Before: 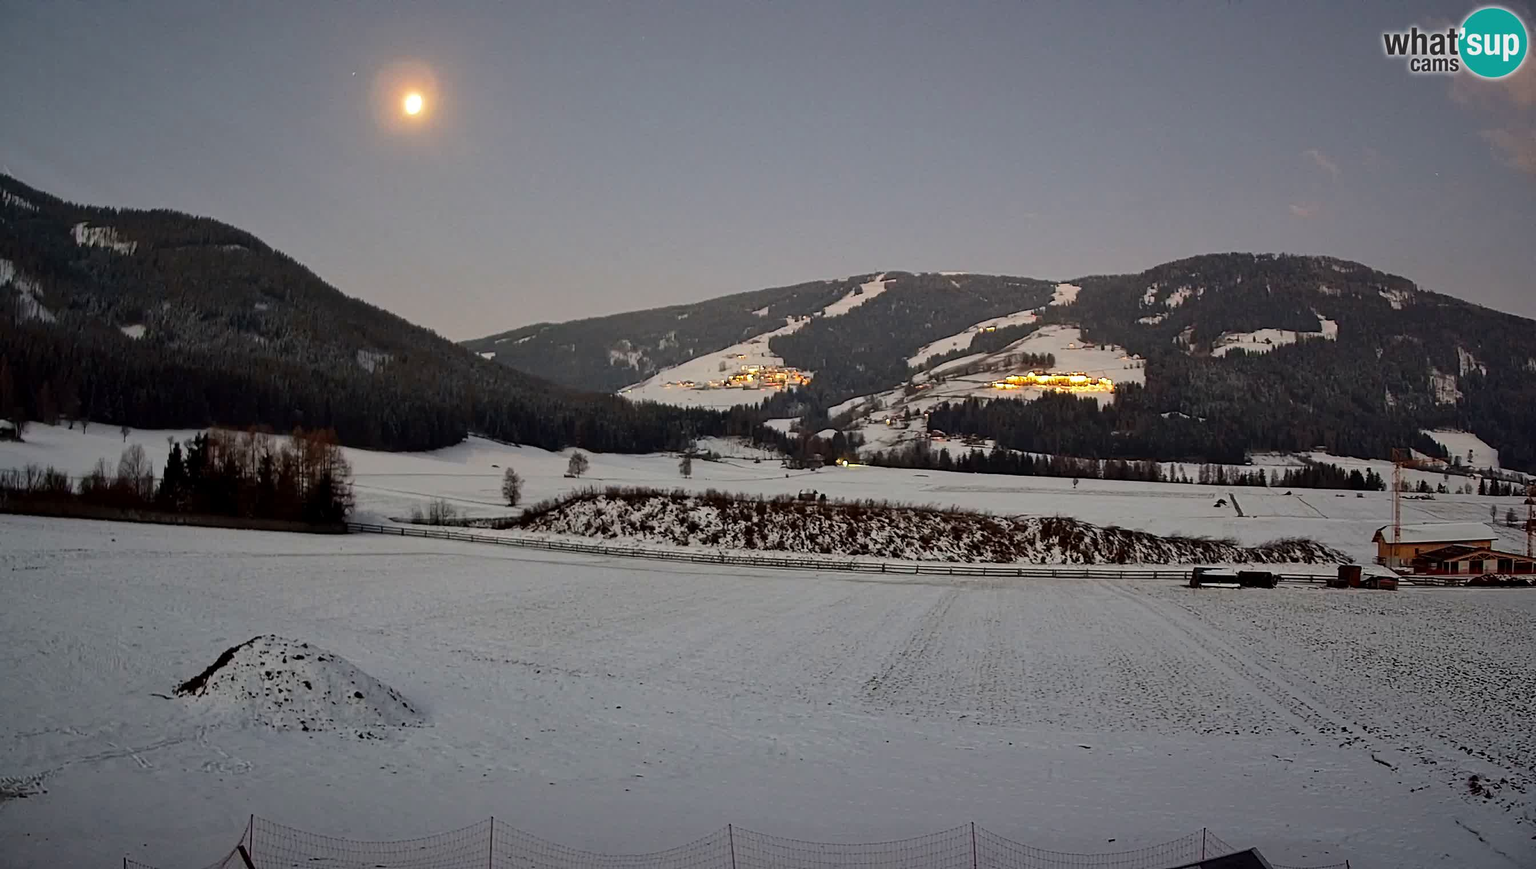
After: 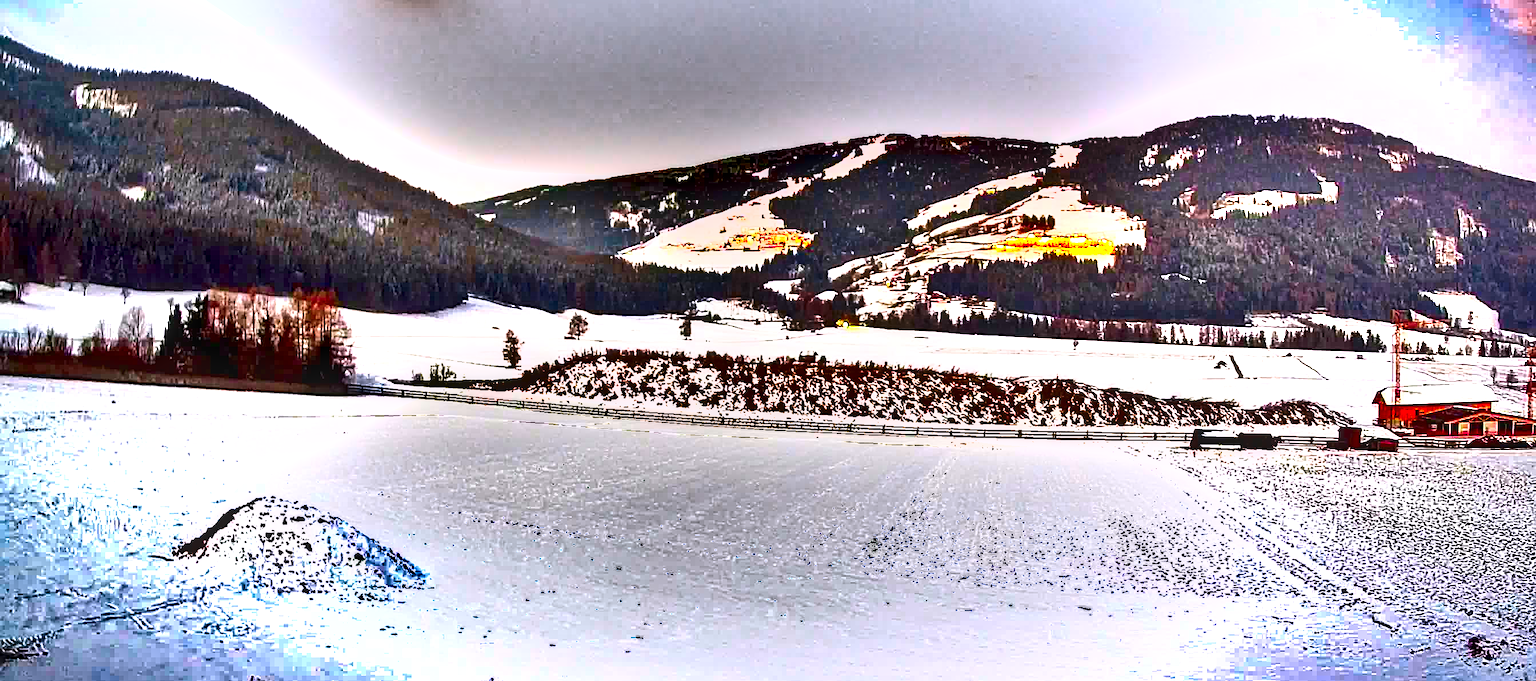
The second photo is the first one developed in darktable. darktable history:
local contrast: detail 150%
exposure: exposure 2.237 EV, compensate exposure bias true, compensate highlight preservation false
crop and rotate: top 15.982%, bottom 5.531%
color correction: highlights a* 1.59, highlights b* -1.84, saturation 2.46
sharpen: amount 0.496
shadows and highlights: shadows 24.7, highlights -76.49, soften with gaussian
tone equalizer: -8 EV -0.377 EV, -7 EV -0.388 EV, -6 EV -0.359 EV, -5 EV -0.2 EV, -3 EV 0.253 EV, -2 EV 0.311 EV, -1 EV 0.385 EV, +0 EV 0.44 EV, edges refinement/feathering 500, mask exposure compensation -1.57 EV, preserve details guided filter
